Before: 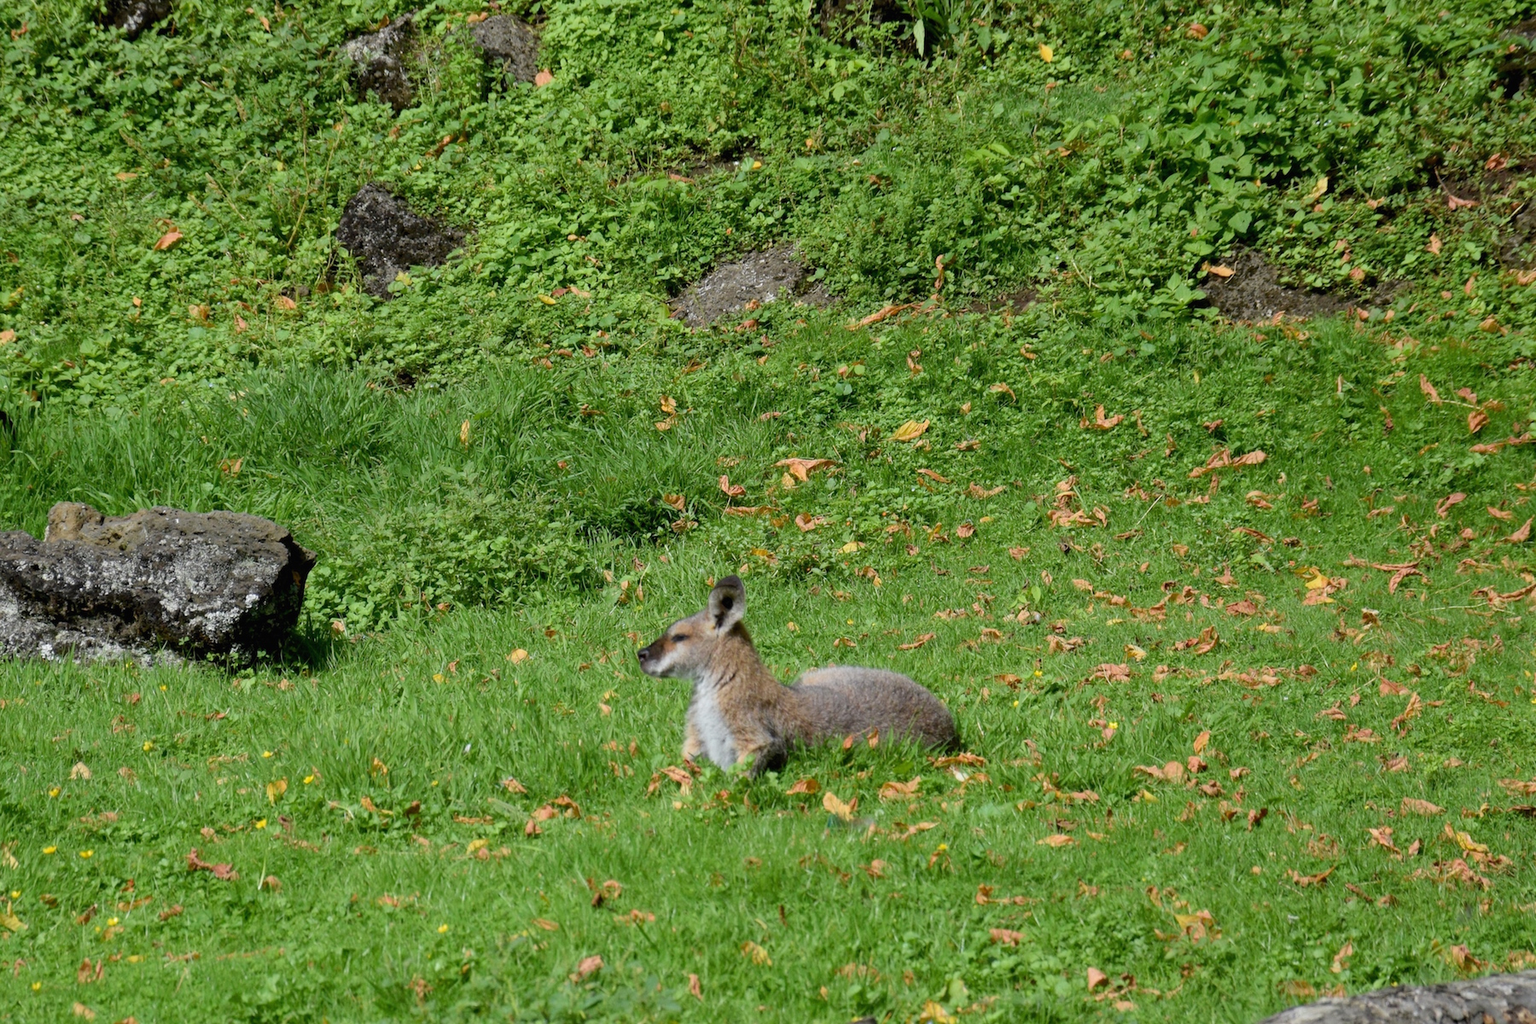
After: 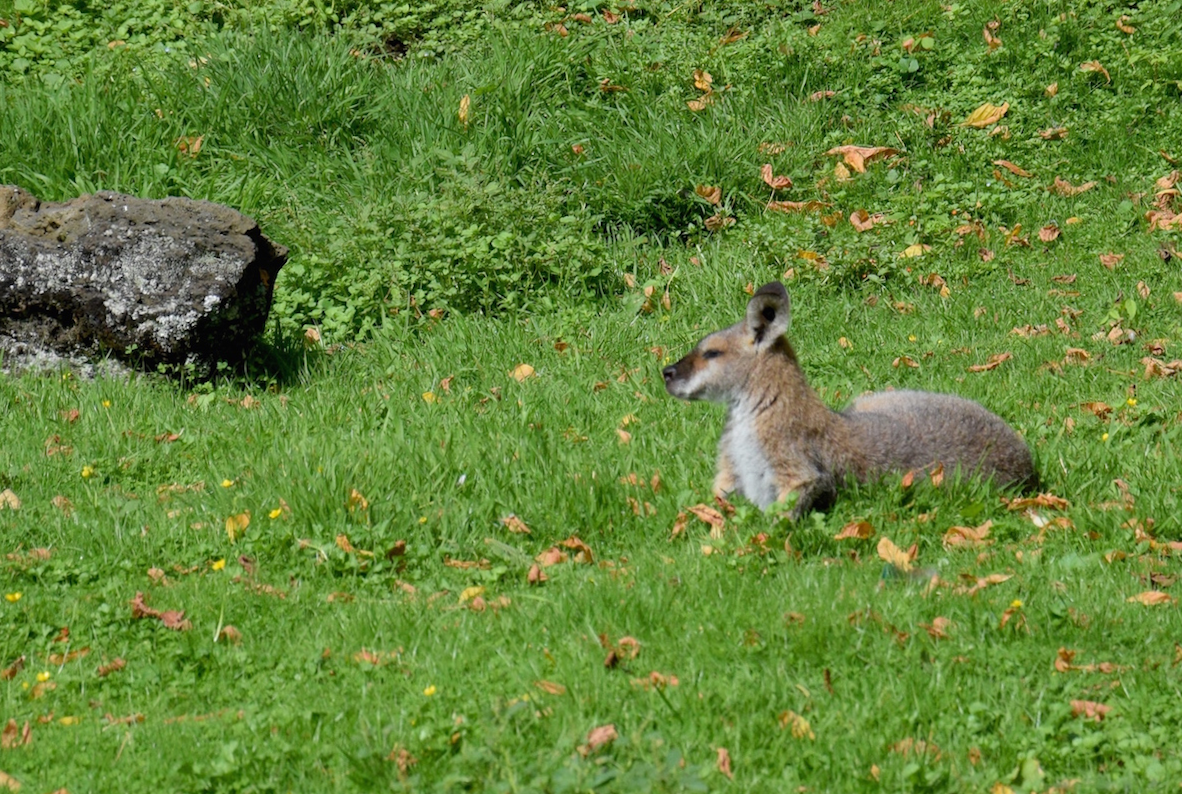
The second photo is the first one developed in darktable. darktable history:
shadows and highlights: soften with gaussian
crop and rotate: angle -0.846°, left 3.588%, top 32.349%, right 29.27%
